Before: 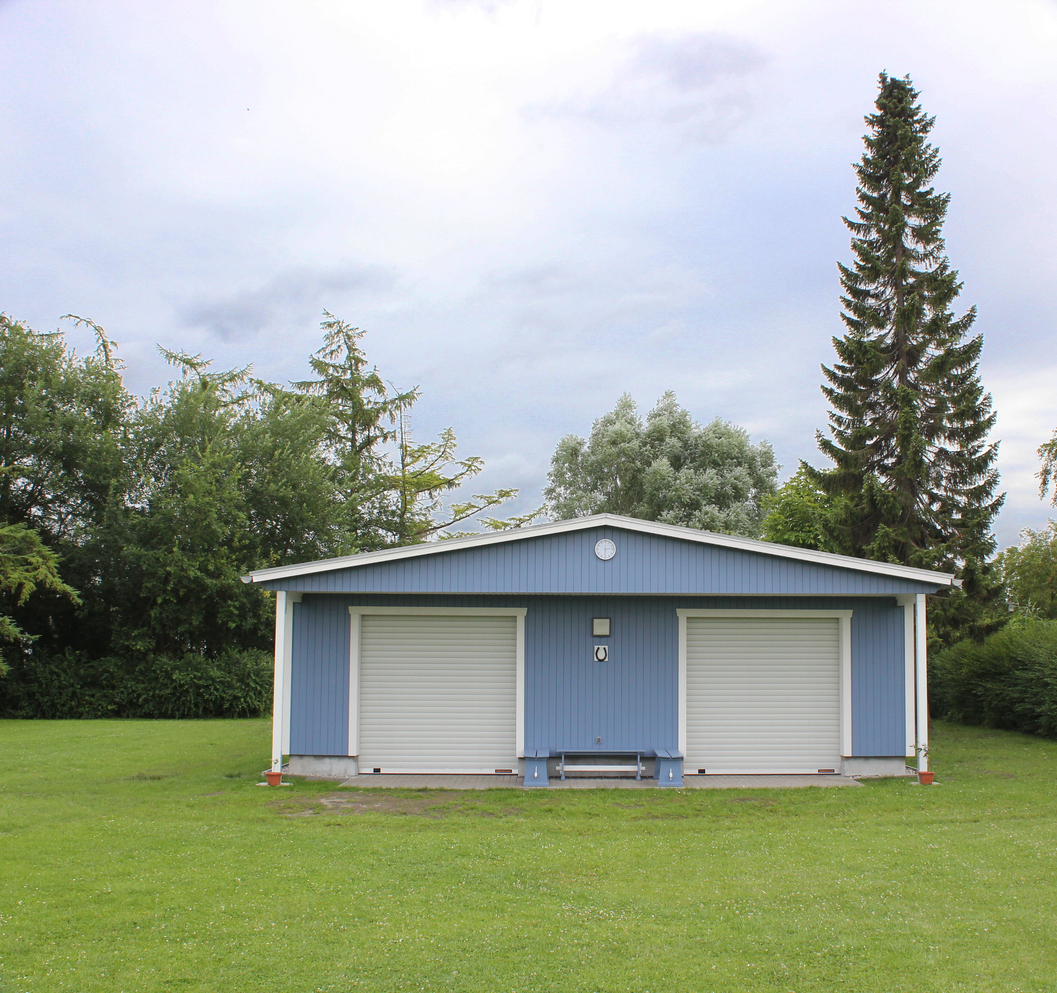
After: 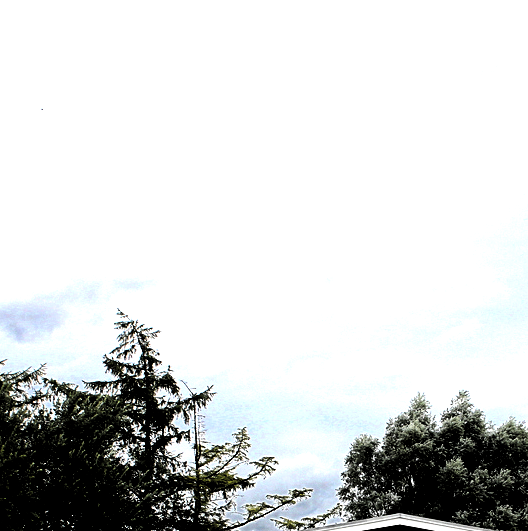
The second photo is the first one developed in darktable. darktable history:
exposure: exposure 0.6 EV, compensate highlight preservation false
crop: left 19.556%, right 30.401%, bottom 46.458%
contrast brightness saturation: contrast 0.22, brightness -0.19, saturation 0.24
levels: mode automatic, black 8.58%, gray 59.42%, levels [0, 0.445, 1]
